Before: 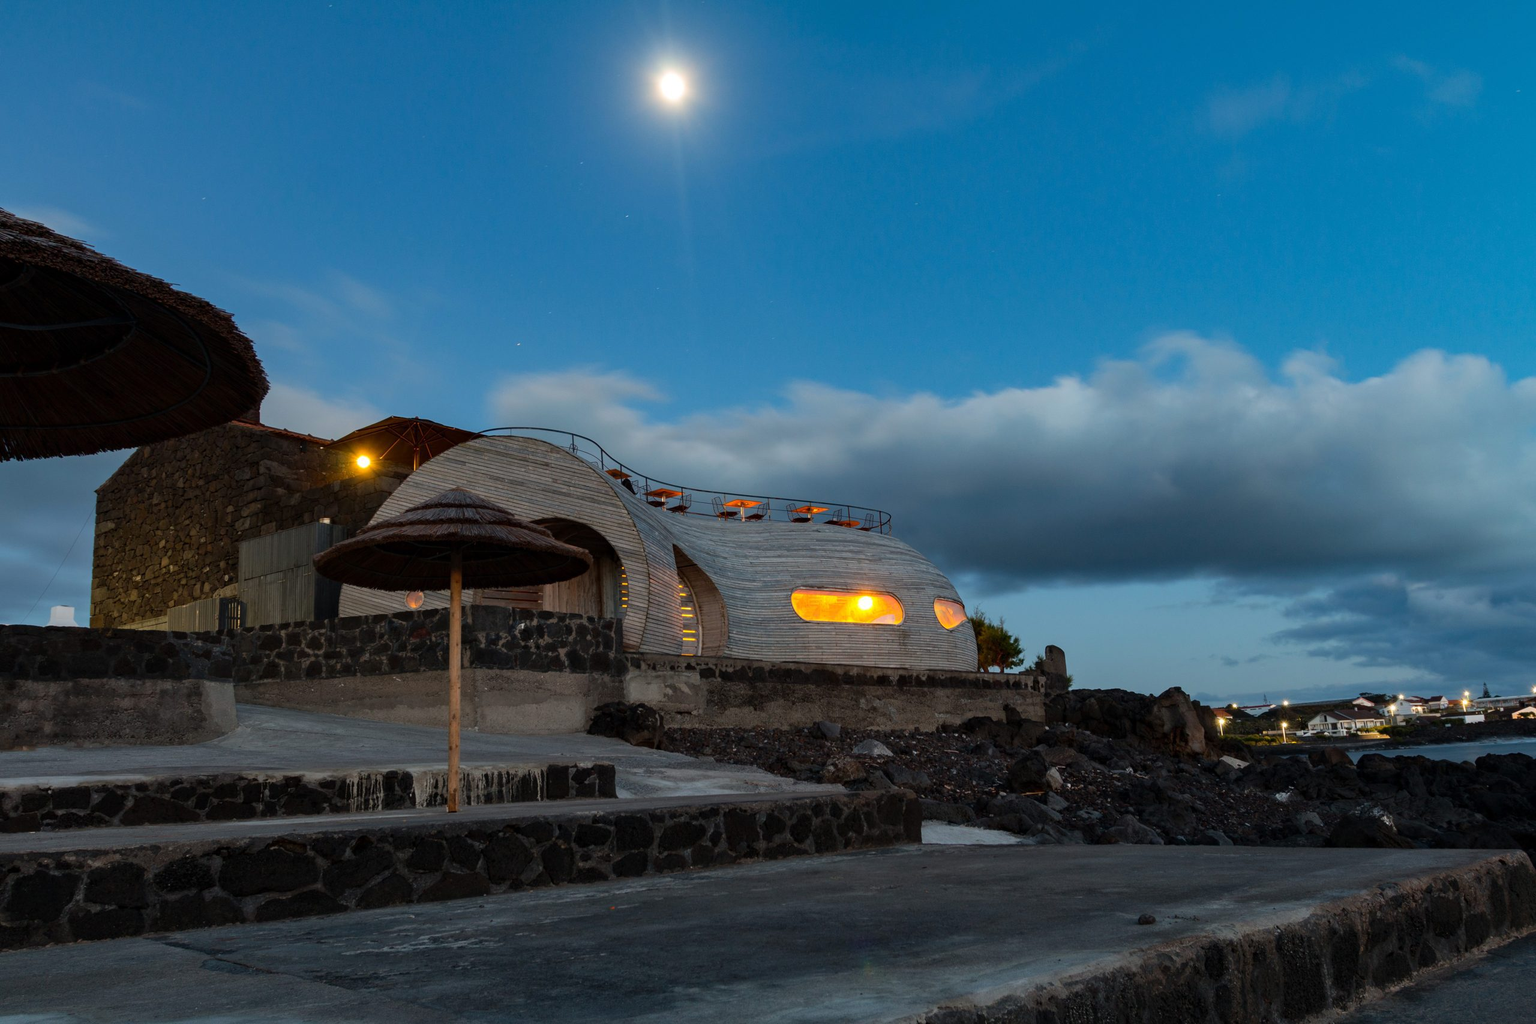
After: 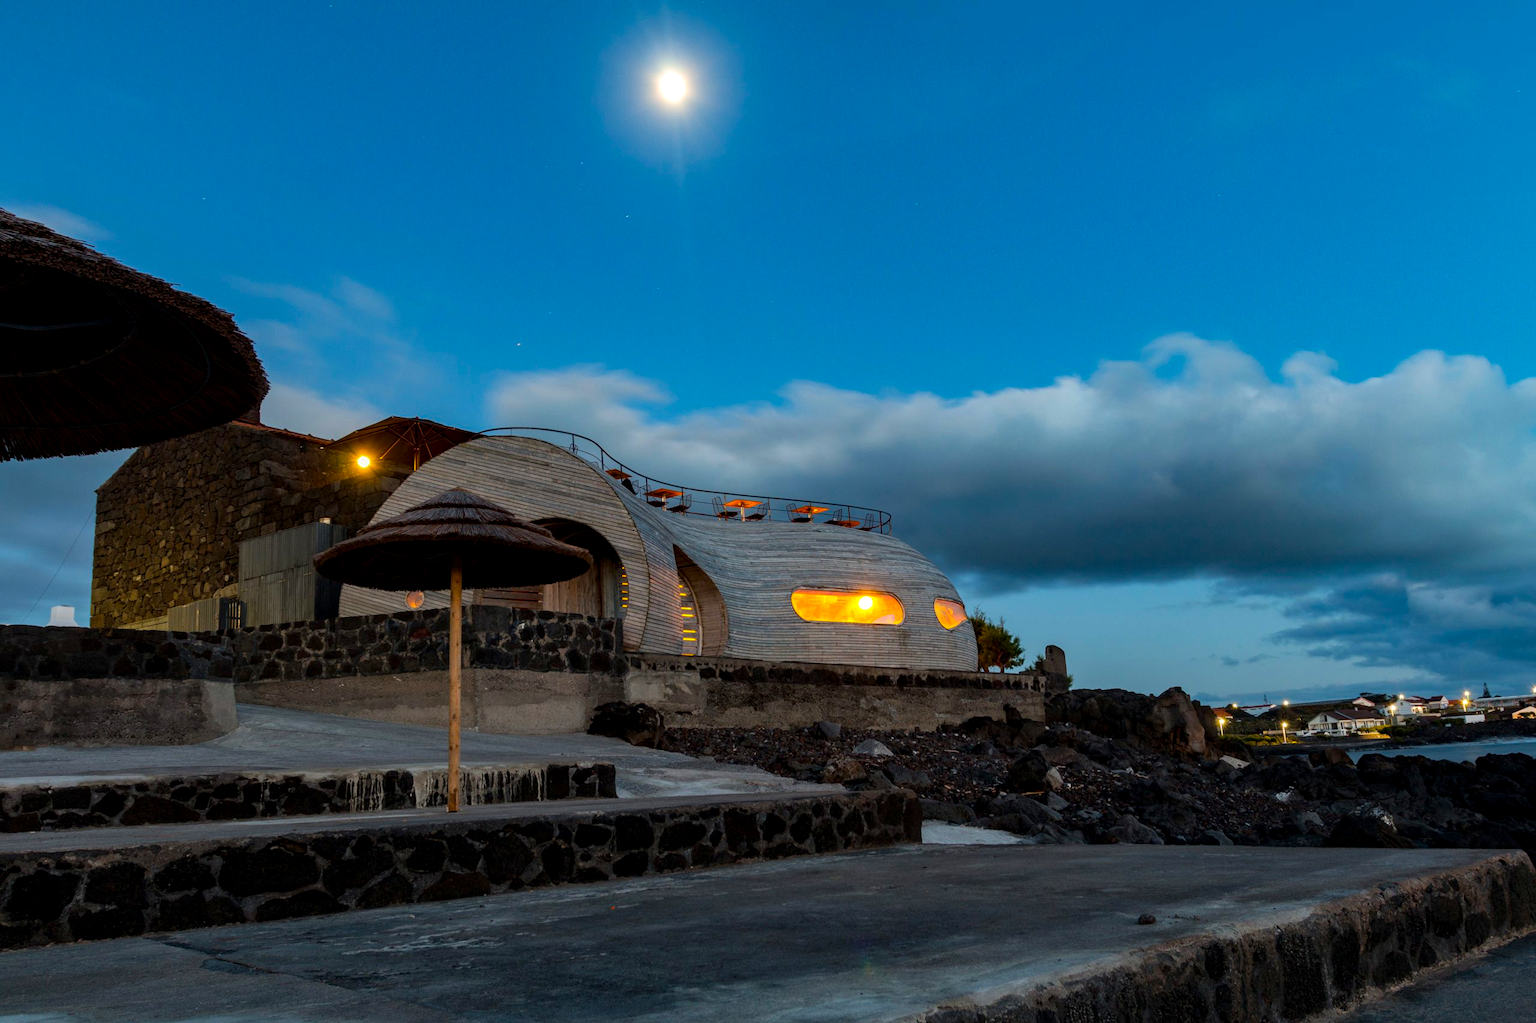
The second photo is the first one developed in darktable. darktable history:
local contrast: on, module defaults
color balance rgb: linear chroma grading › mid-tones 7.899%, perceptual saturation grading › global saturation 19.906%, global vibrance 20%
